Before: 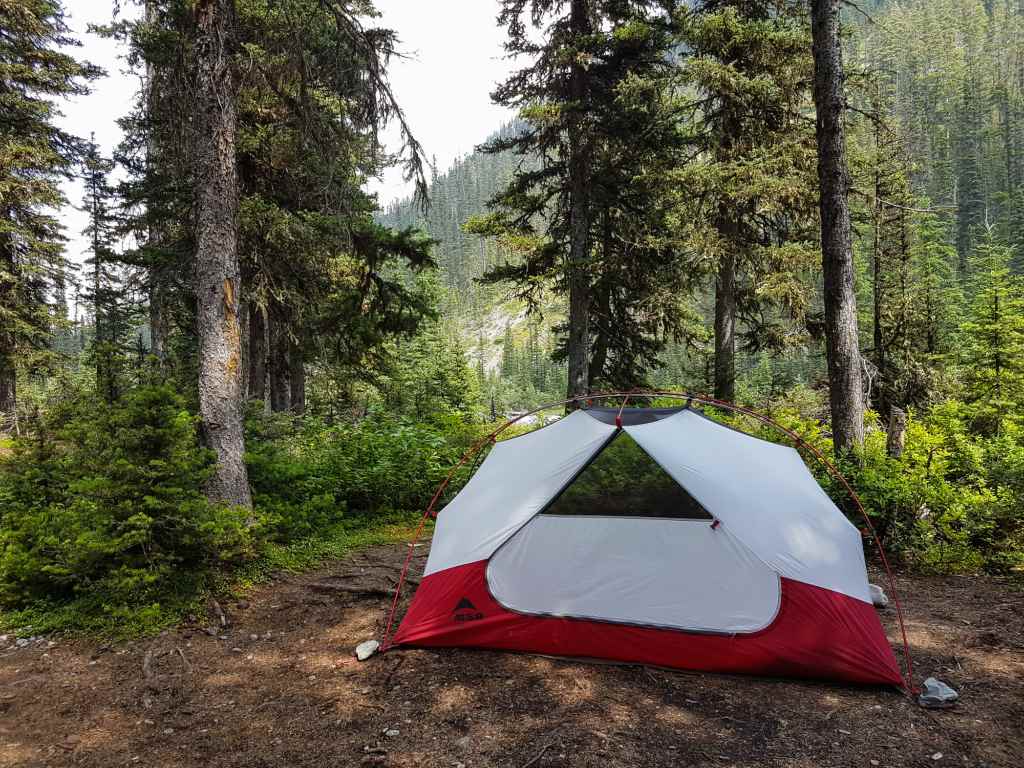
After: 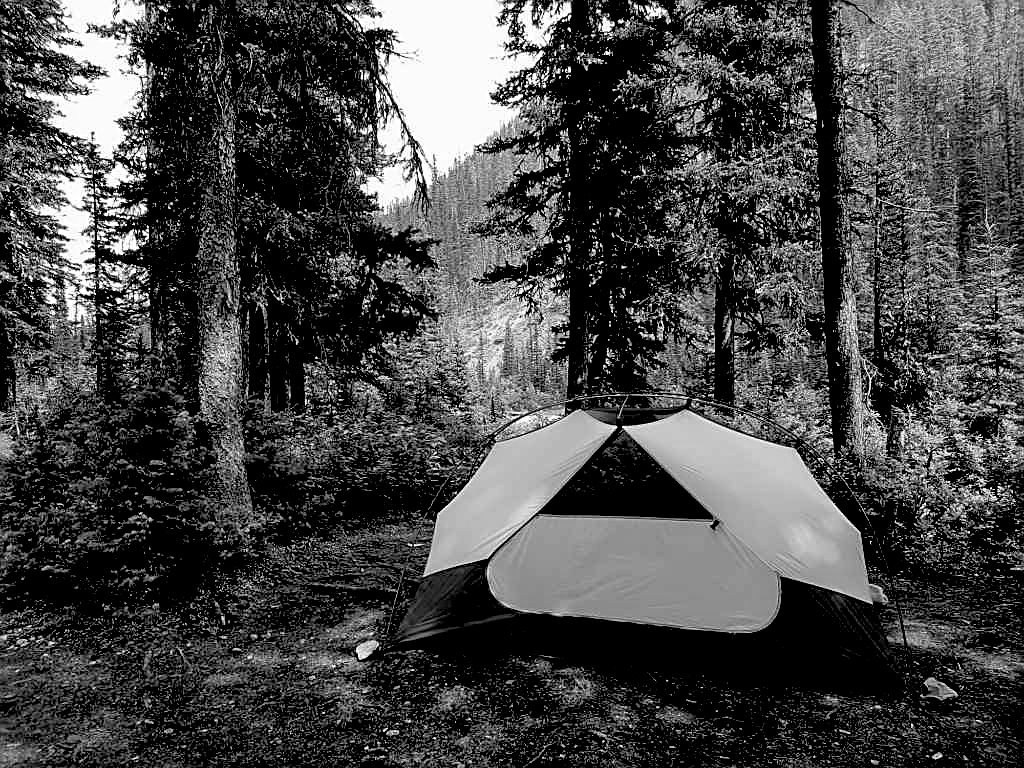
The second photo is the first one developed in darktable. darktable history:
exposure: black level correction 0.056, compensate highlight preservation false
sharpen: on, module defaults
monochrome: on, module defaults
